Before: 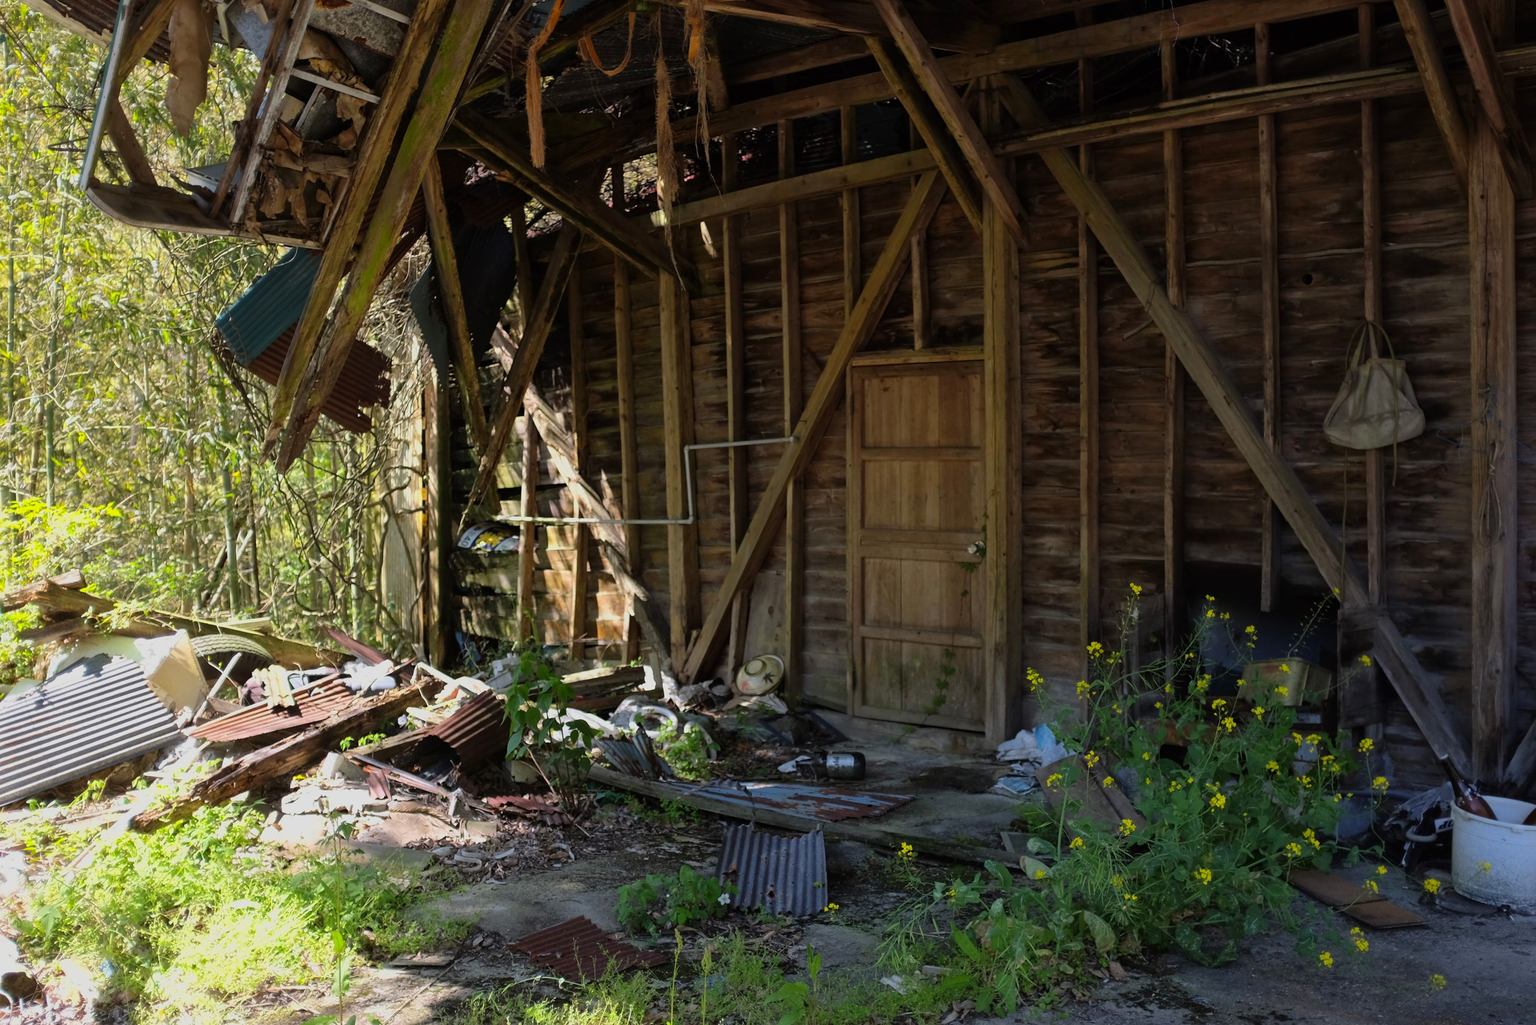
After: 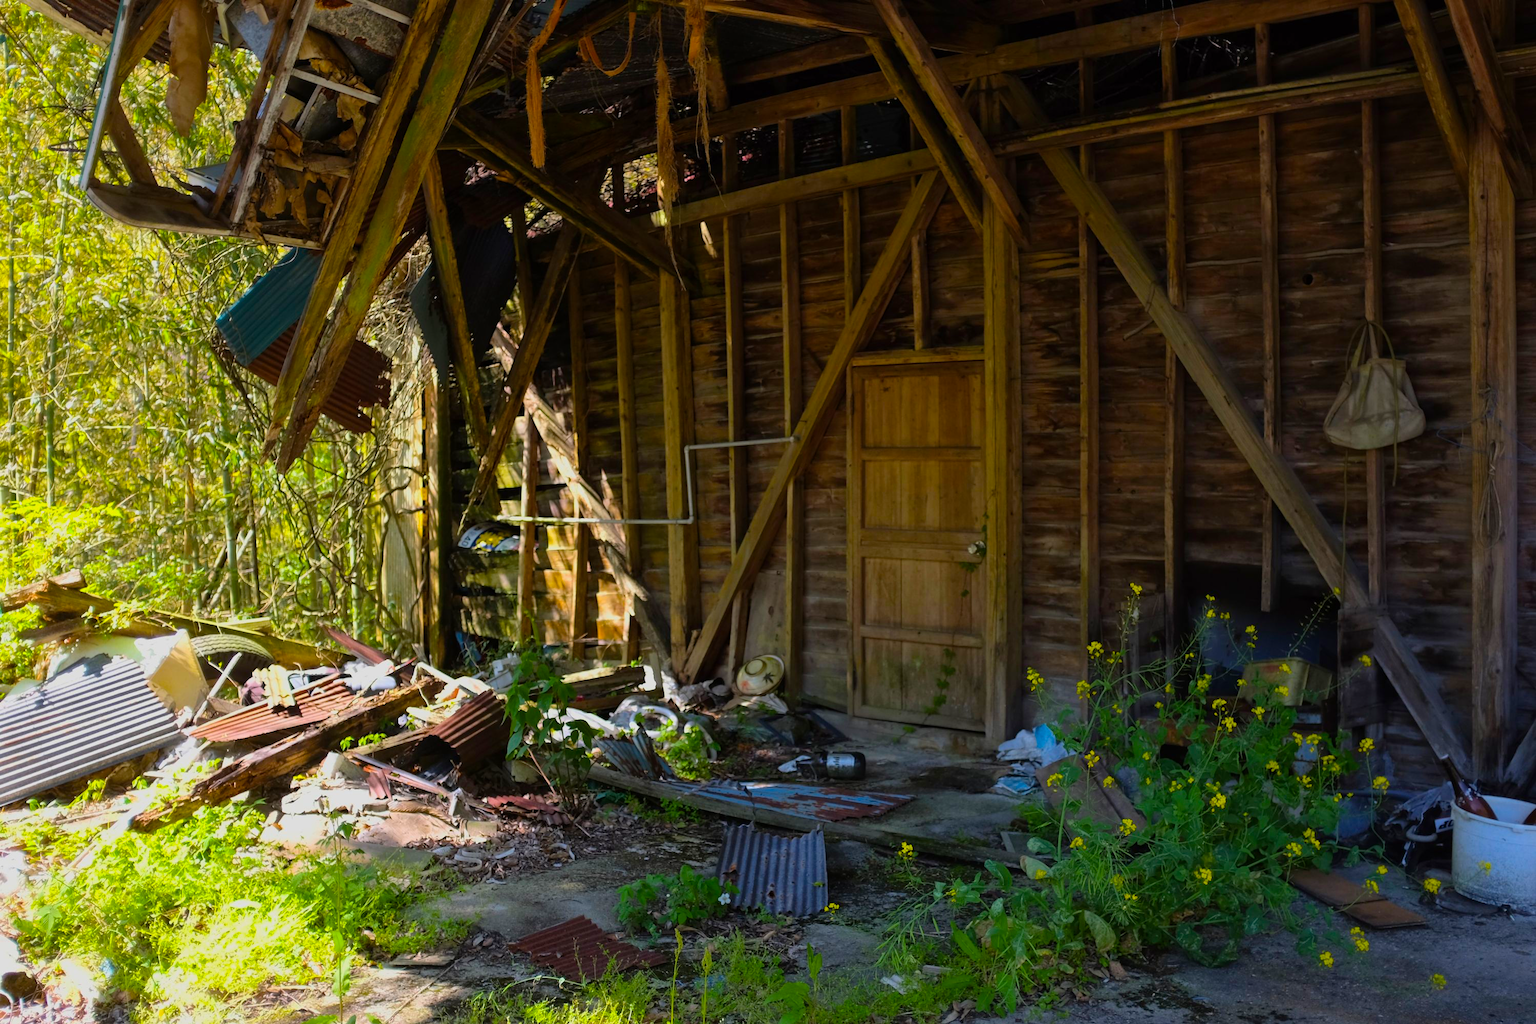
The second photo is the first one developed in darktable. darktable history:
color balance rgb: linear chroma grading › global chroma 15.492%, perceptual saturation grading › global saturation 29.619%, global vibrance 14.582%
